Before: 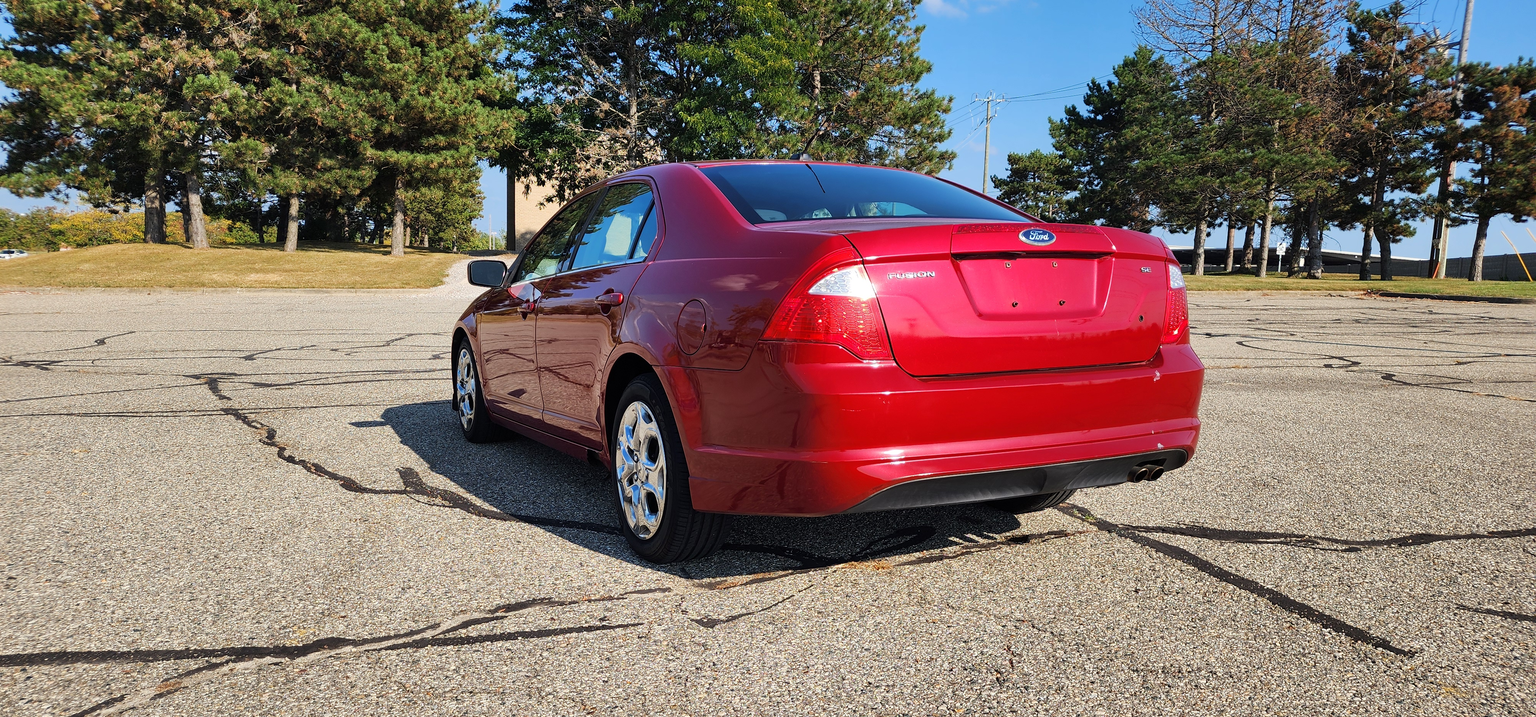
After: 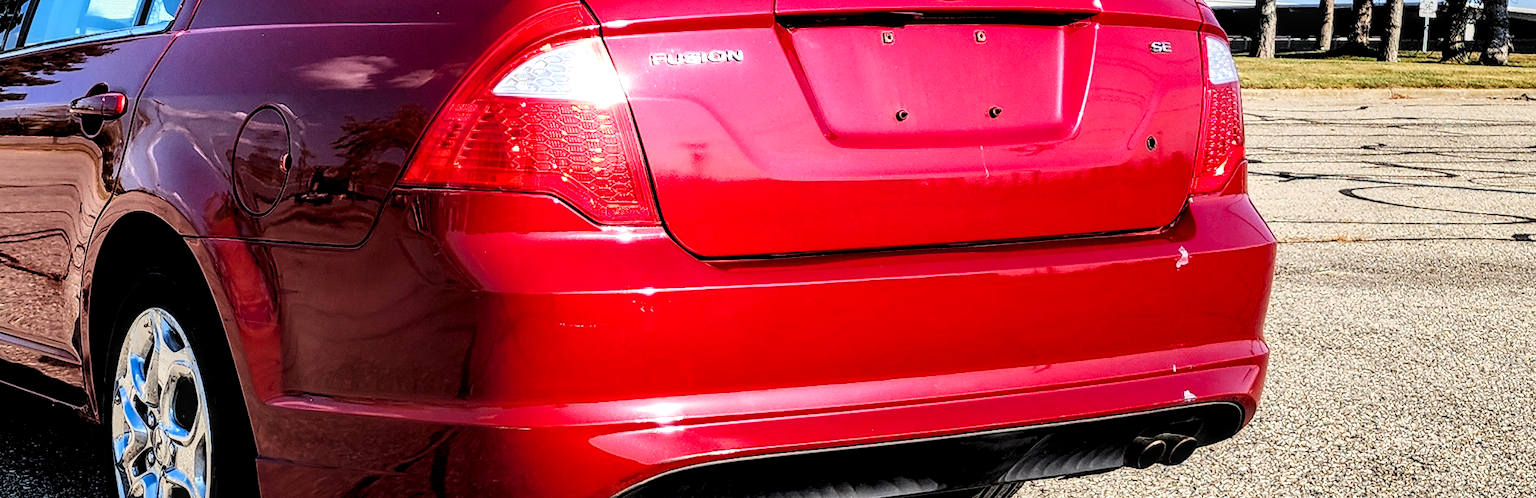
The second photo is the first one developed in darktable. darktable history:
local contrast: detail 150%
contrast brightness saturation: contrast 0.196, brightness 0.161, saturation 0.228
filmic rgb: black relative exposure -3.92 EV, white relative exposure 3.17 EV, hardness 2.87
crop: left 36.44%, top 34.365%, right 13.019%, bottom 30.514%
color balance rgb: perceptual saturation grading › global saturation -1.633%, perceptual saturation grading › highlights -7.301%, perceptual saturation grading › mid-tones 8.717%, perceptual saturation grading › shadows 4.189%, global vibrance 1.179%, saturation formula JzAzBz (2021)
